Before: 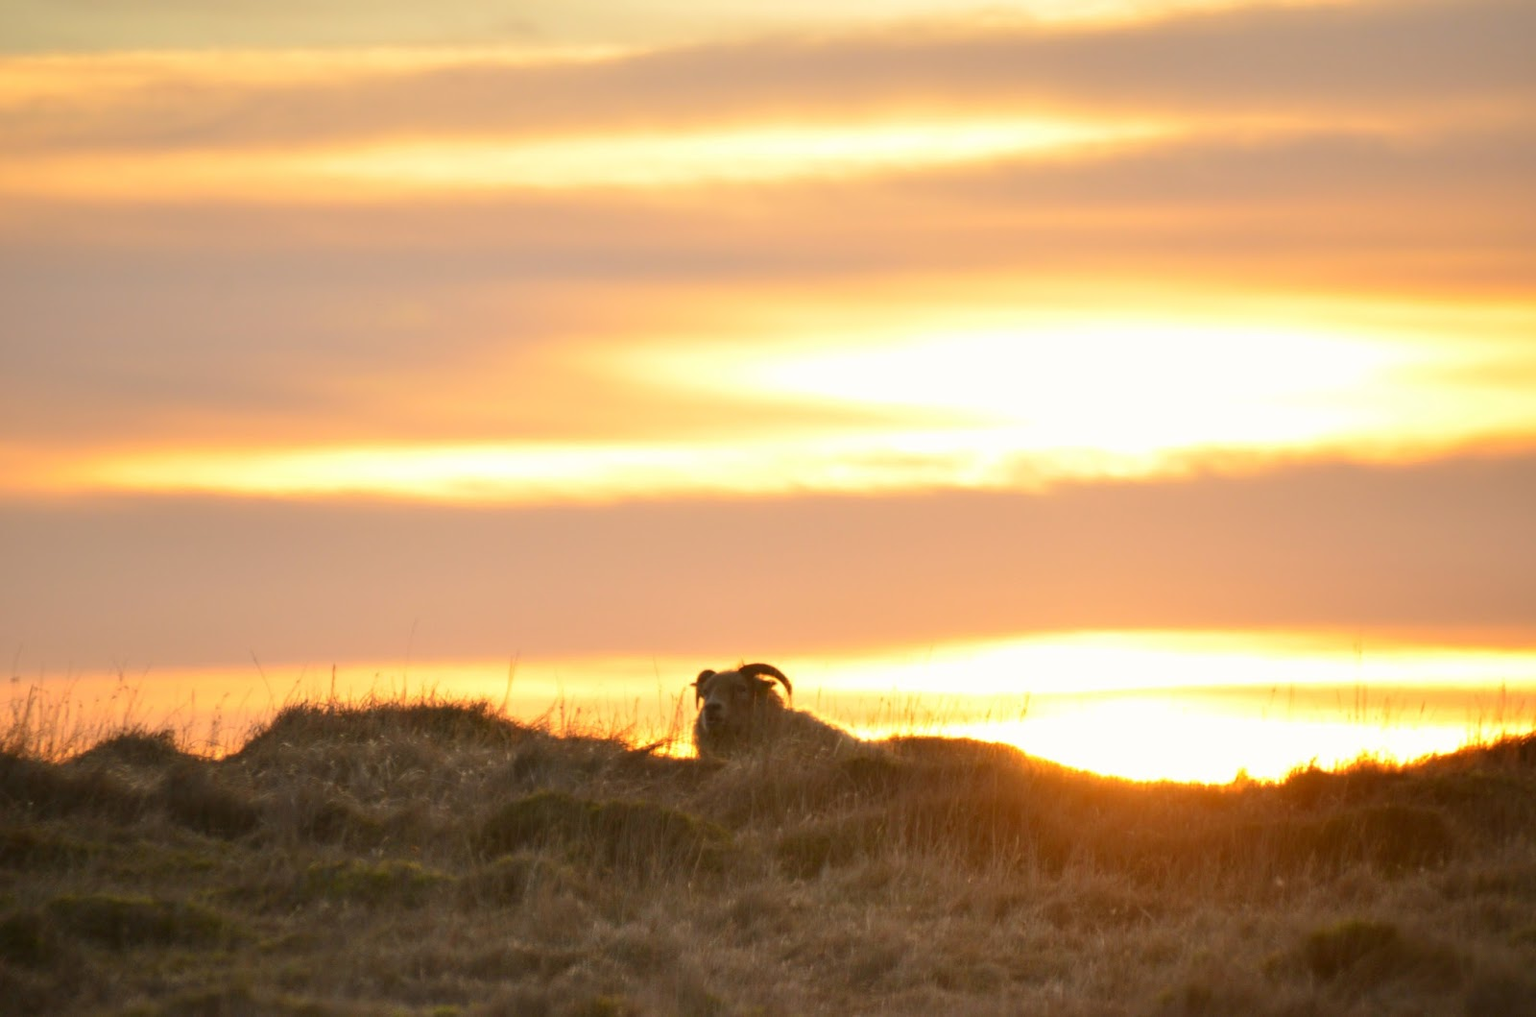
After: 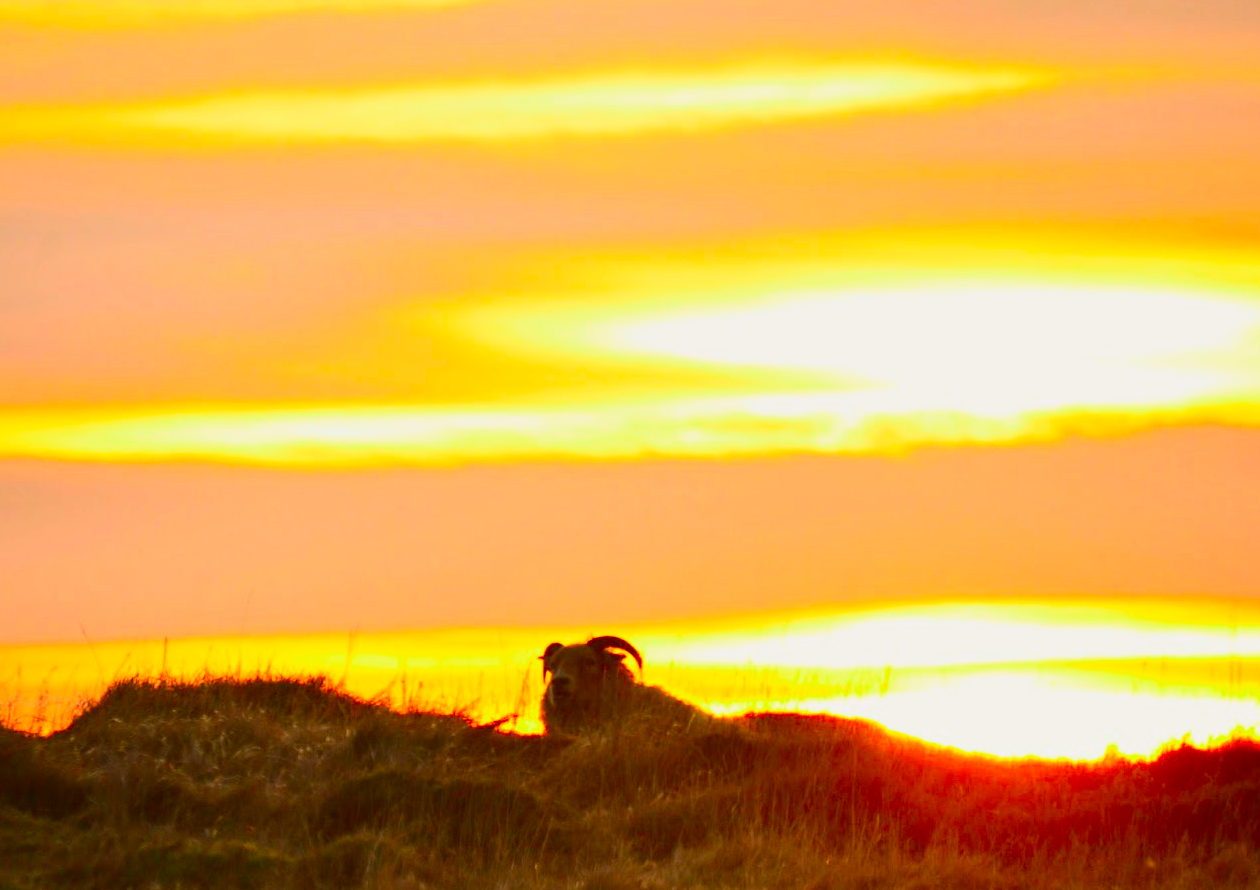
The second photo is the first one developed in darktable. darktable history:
contrast brightness saturation: contrast 0.257, brightness 0.011, saturation 0.851
crop: left 11.423%, top 5.249%, right 9.558%, bottom 10.518%
tone curve: curves: ch0 [(0.013, 0) (0.061, 0.059) (0.239, 0.256) (0.502, 0.501) (0.683, 0.676) (0.761, 0.773) (0.858, 0.858) (0.987, 0.945)]; ch1 [(0, 0) (0.172, 0.123) (0.304, 0.267) (0.414, 0.395) (0.472, 0.473) (0.502, 0.502) (0.521, 0.528) (0.583, 0.595) (0.654, 0.673) (0.728, 0.761) (1, 1)]; ch2 [(0, 0) (0.411, 0.424) (0.485, 0.476) (0.502, 0.501) (0.553, 0.557) (0.57, 0.576) (1, 1)], color space Lab, independent channels, preserve colors none
